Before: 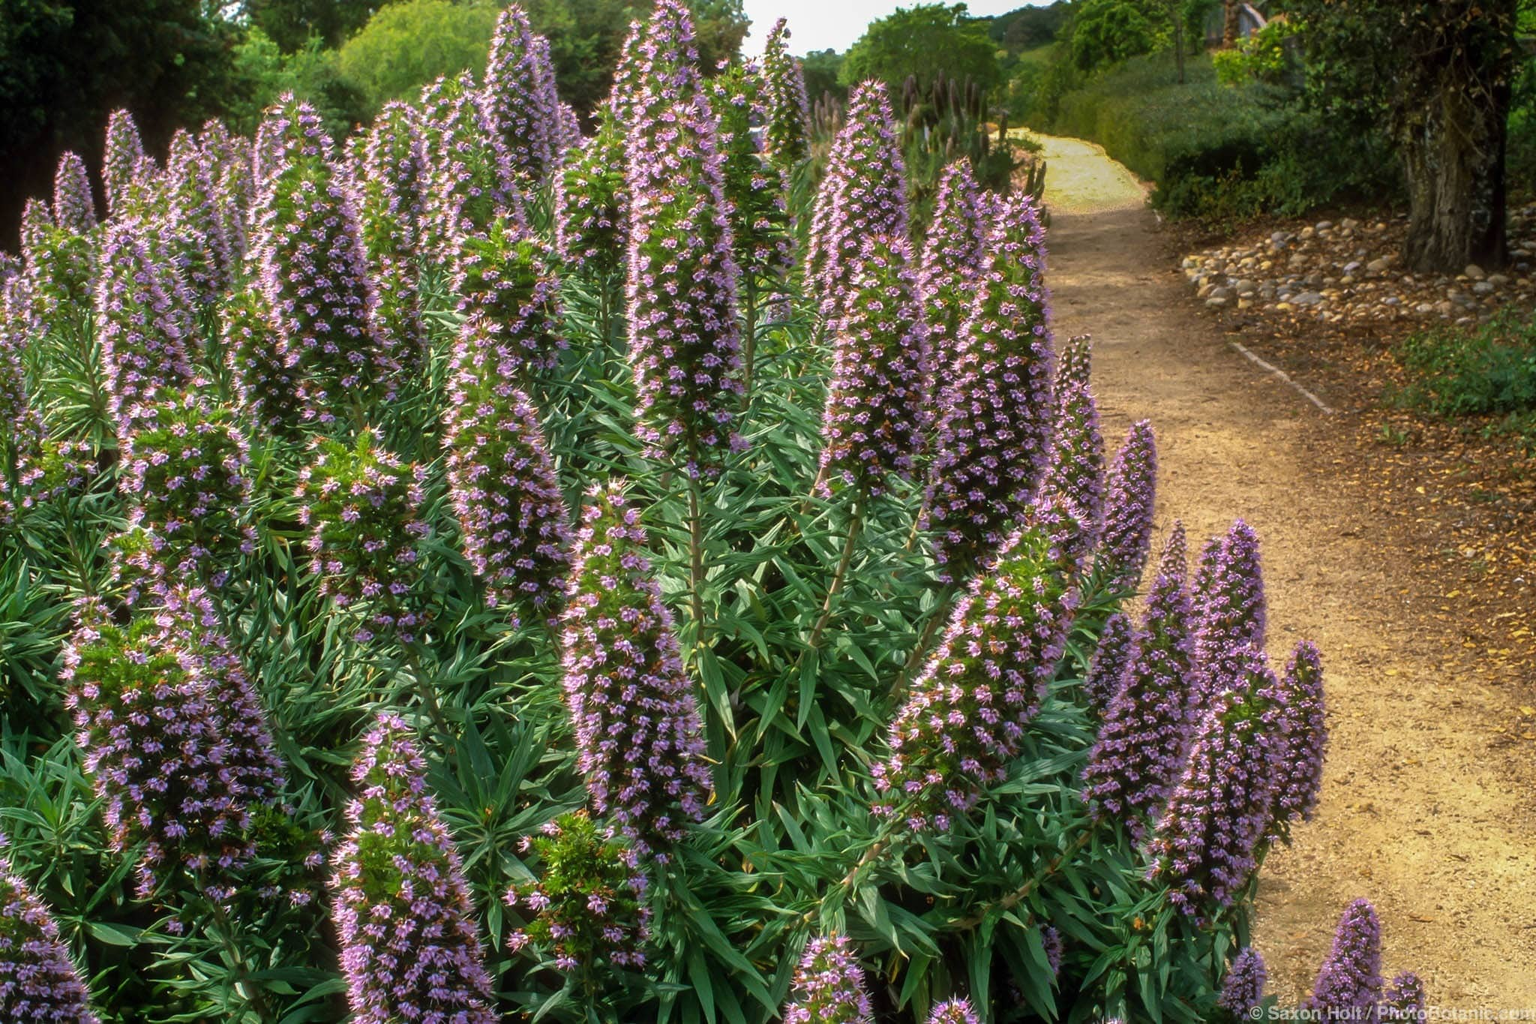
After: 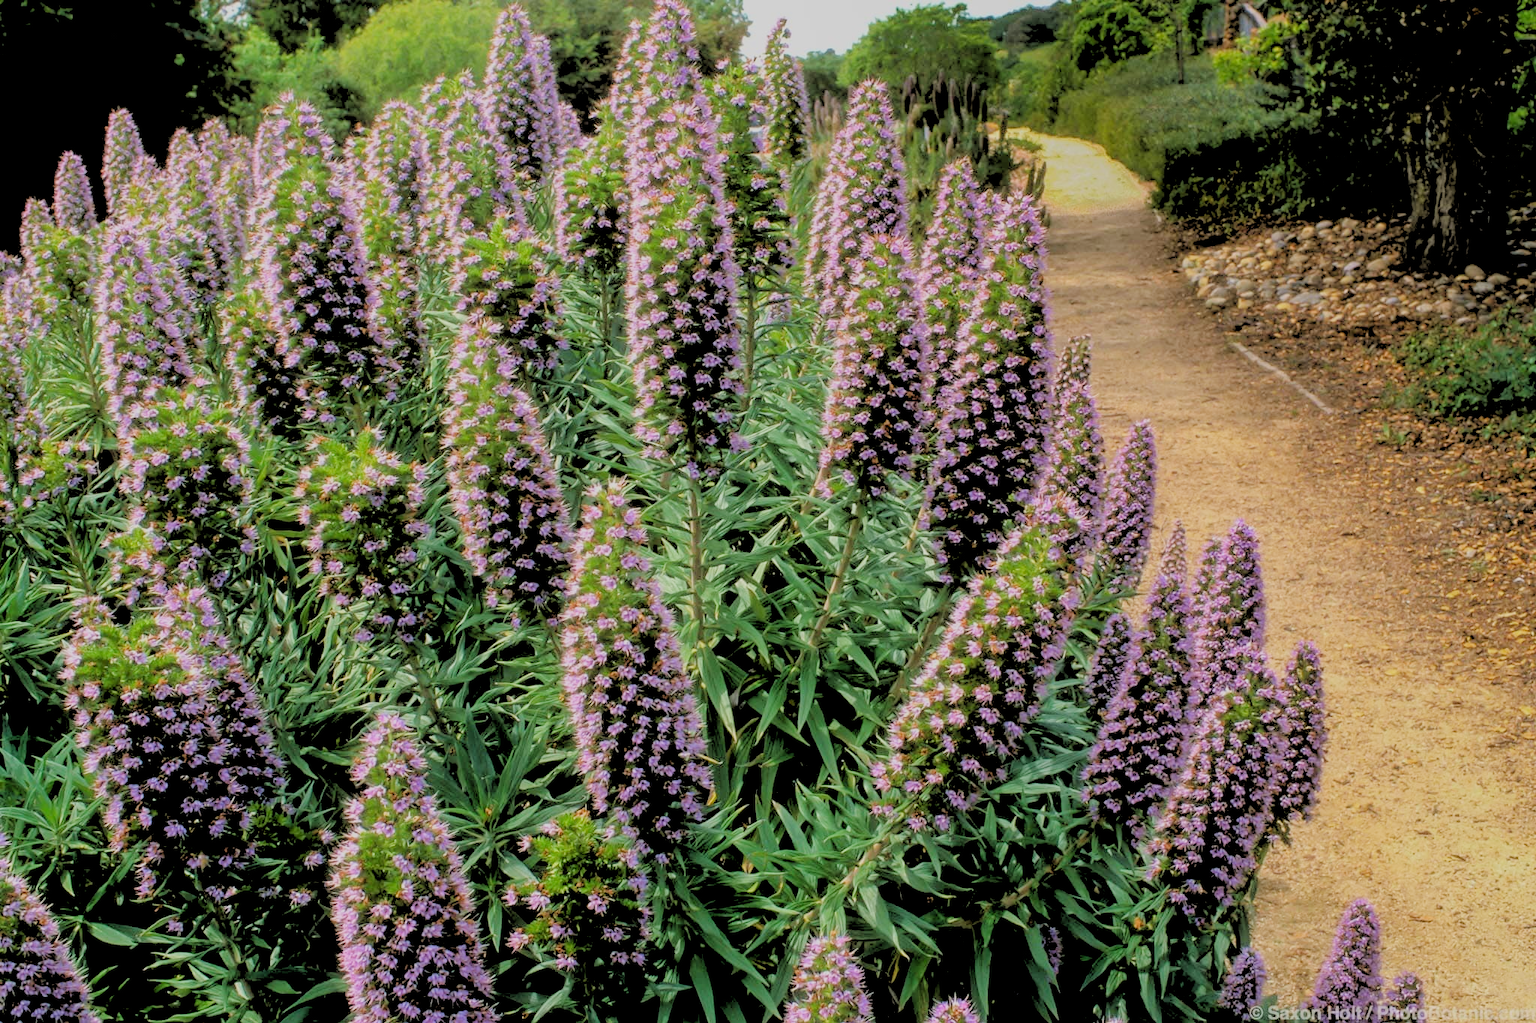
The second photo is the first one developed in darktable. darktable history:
rgb levels: levels [[0.027, 0.429, 0.996], [0, 0.5, 1], [0, 0.5, 1]]
filmic rgb: black relative exposure -7.65 EV, white relative exposure 4.56 EV, hardness 3.61
